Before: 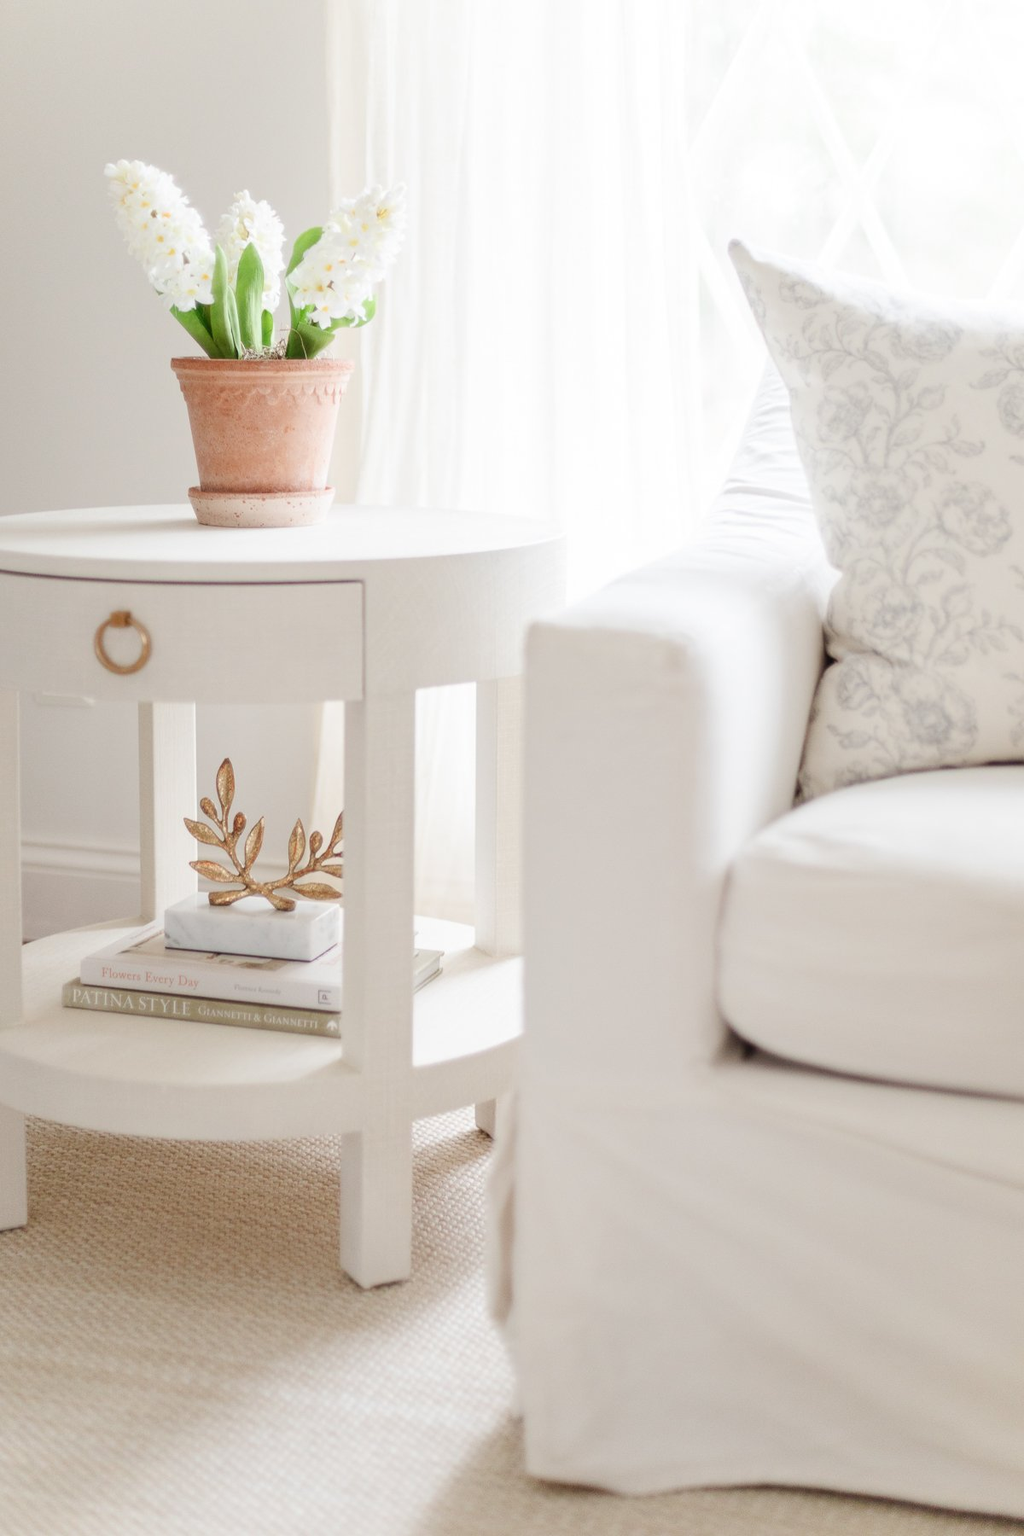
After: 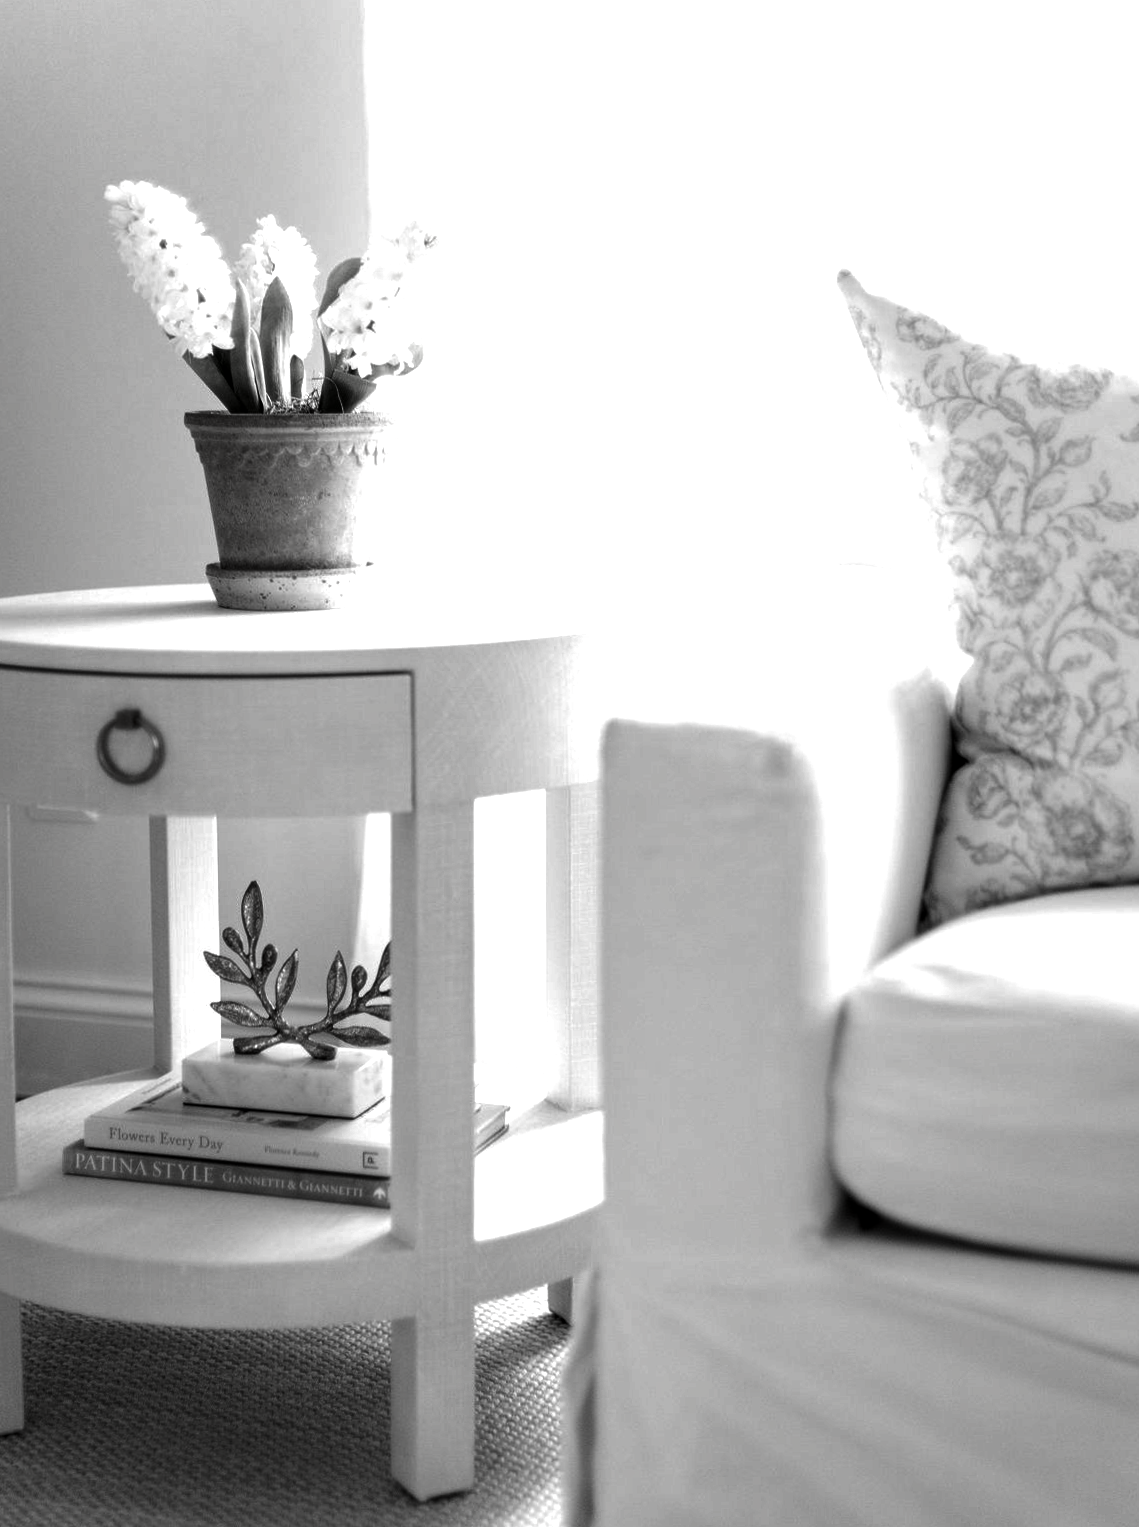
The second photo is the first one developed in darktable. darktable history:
local contrast: highlights 105%, shadows 99%, detail 119%, midtone range 0.2
contrast brightness saturation: contrast 0.023, brightness -0.982, saturation -0.983
crop and rotate: angle 0.457°, left 0.428%, right 3.449%, bottom 14.148%
tone equalizer: -8 EV -0.392 EV, -7 EV -0.377 EV, -6 EV -0.295 EV, -5 EV -0.246 EV, -3 EV 0.196 EV, -2 EV 0.315 EV, -1 EV 0.377 EV, +0 EV 0.443 EV, edges refinement/feathering 500, mask exposure compensation -1.57 EV, preserve details guided filter
